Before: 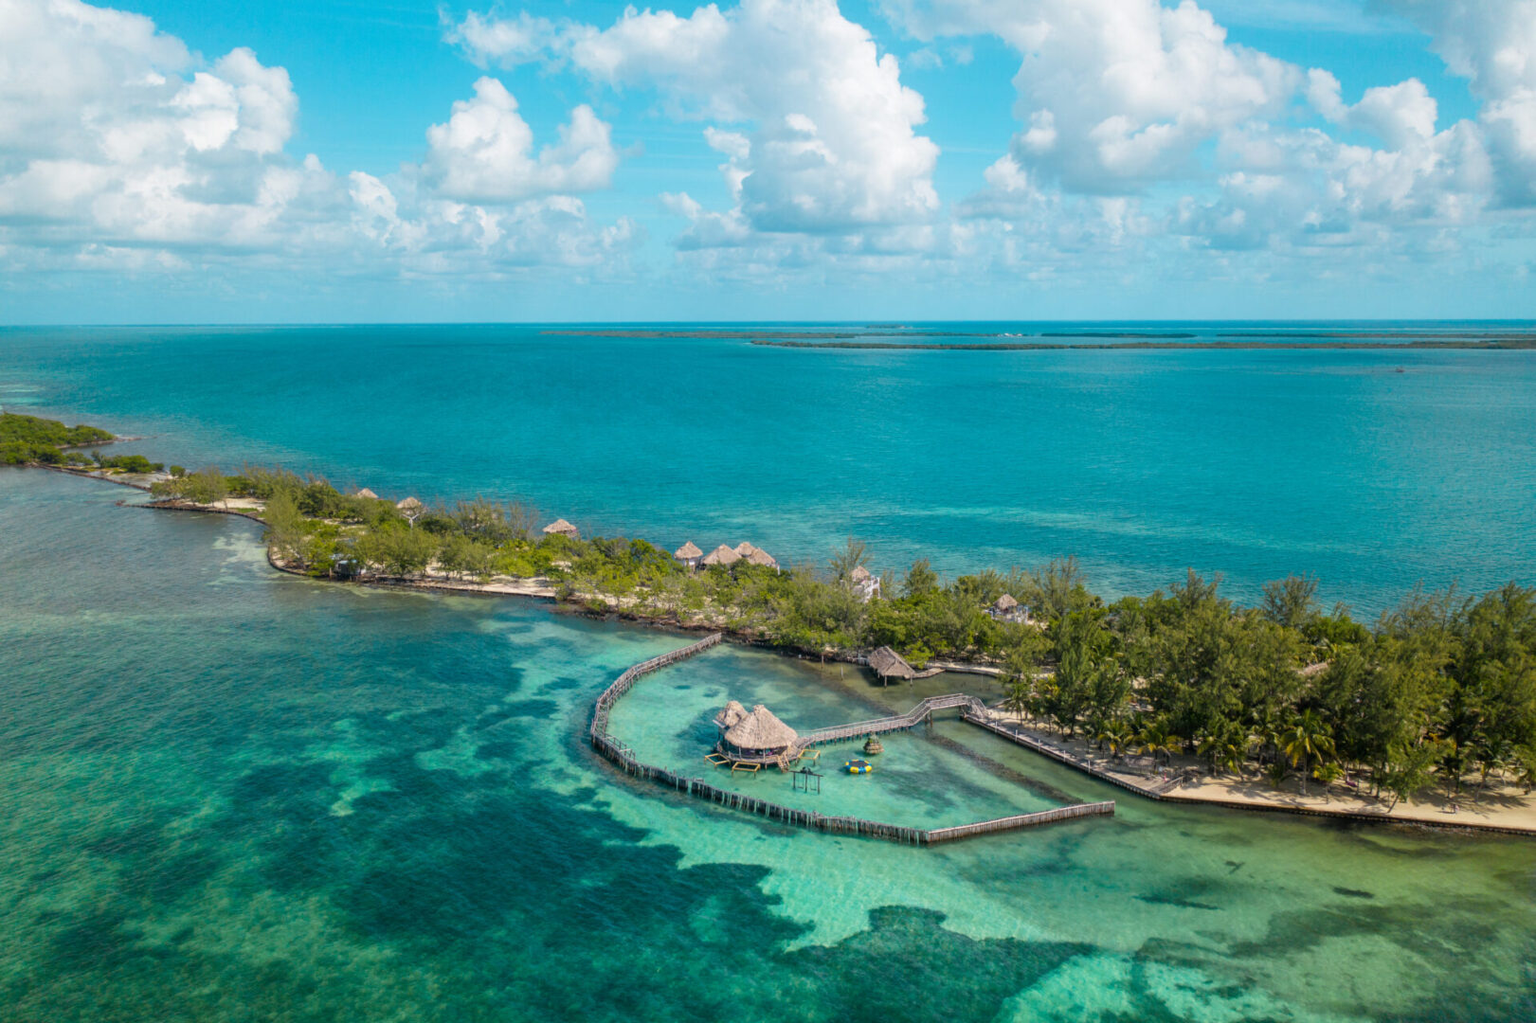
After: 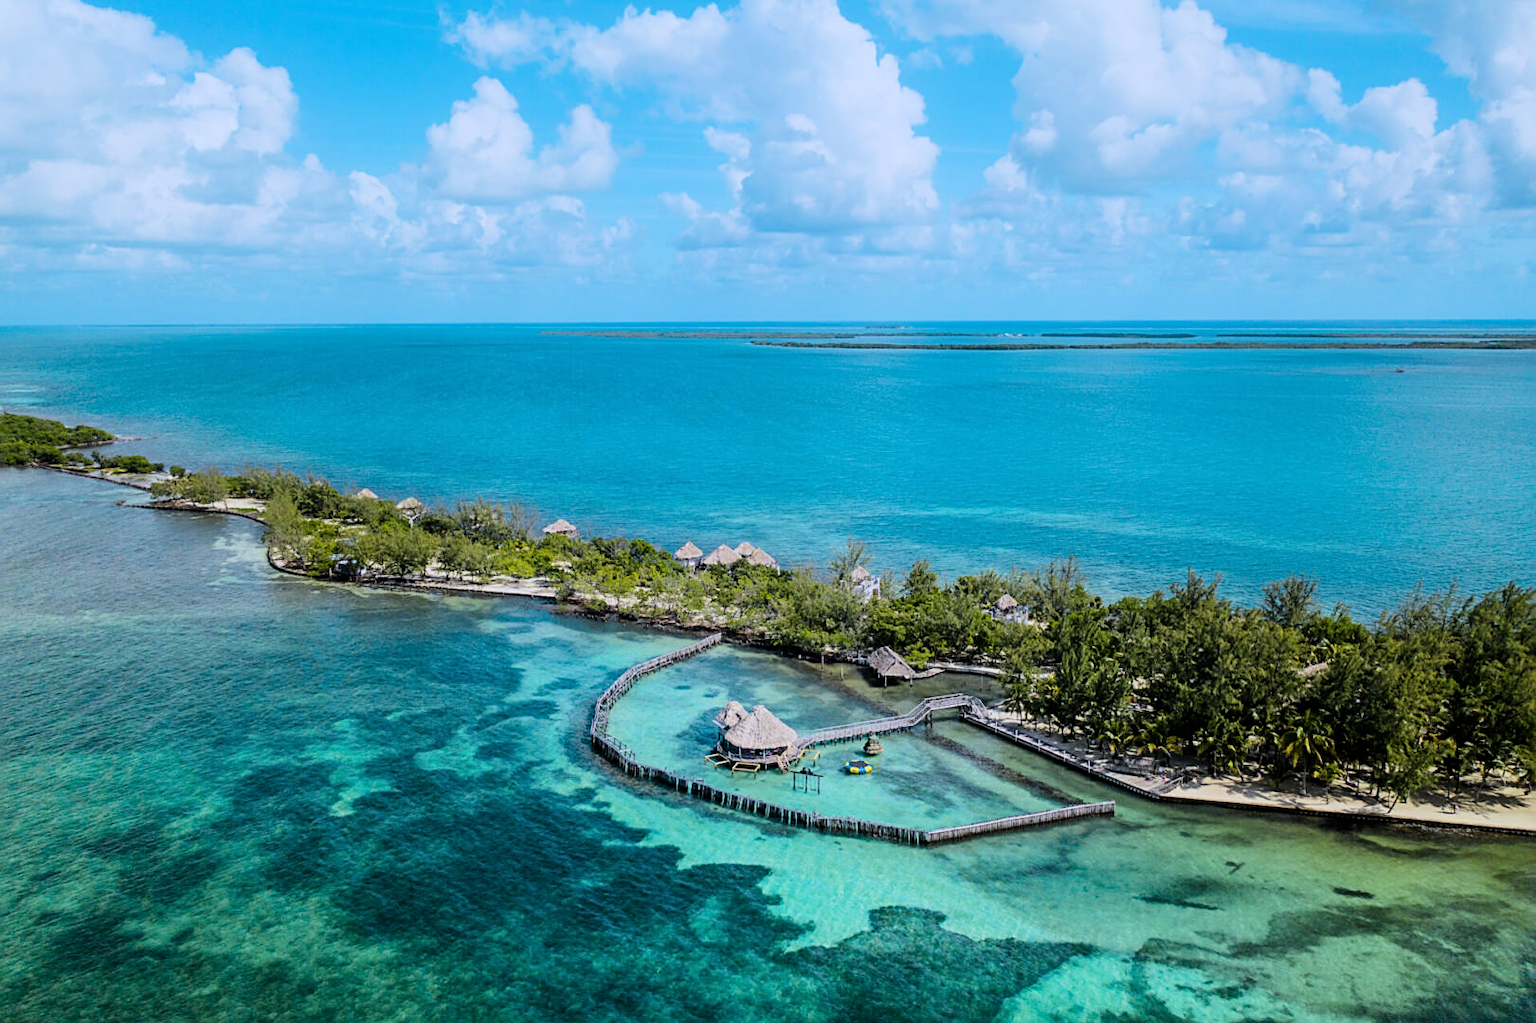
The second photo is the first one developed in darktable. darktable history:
sharpen: on, module defaults
tone equalizer: -8 EV -0.75 EV, -7 EV -0.7 EV, -6 EV -0.6 EV, -5 EV -0.4 EV, -3 EV 0.4 EV, -2 EV 0.6 EV, -1 EV 0.7 EV, +0 EV 0.75 EV, edges refinement/feathering 500, mask exposure compensation -1.57 EV, preserve details no
filmic rgb: black relative exposure -7.65 EV, white relative exposure 4.56 EV, hardness 3.61, color science v6 (2022)
white balance: red 0.926, green 1.003, blue 1.133
